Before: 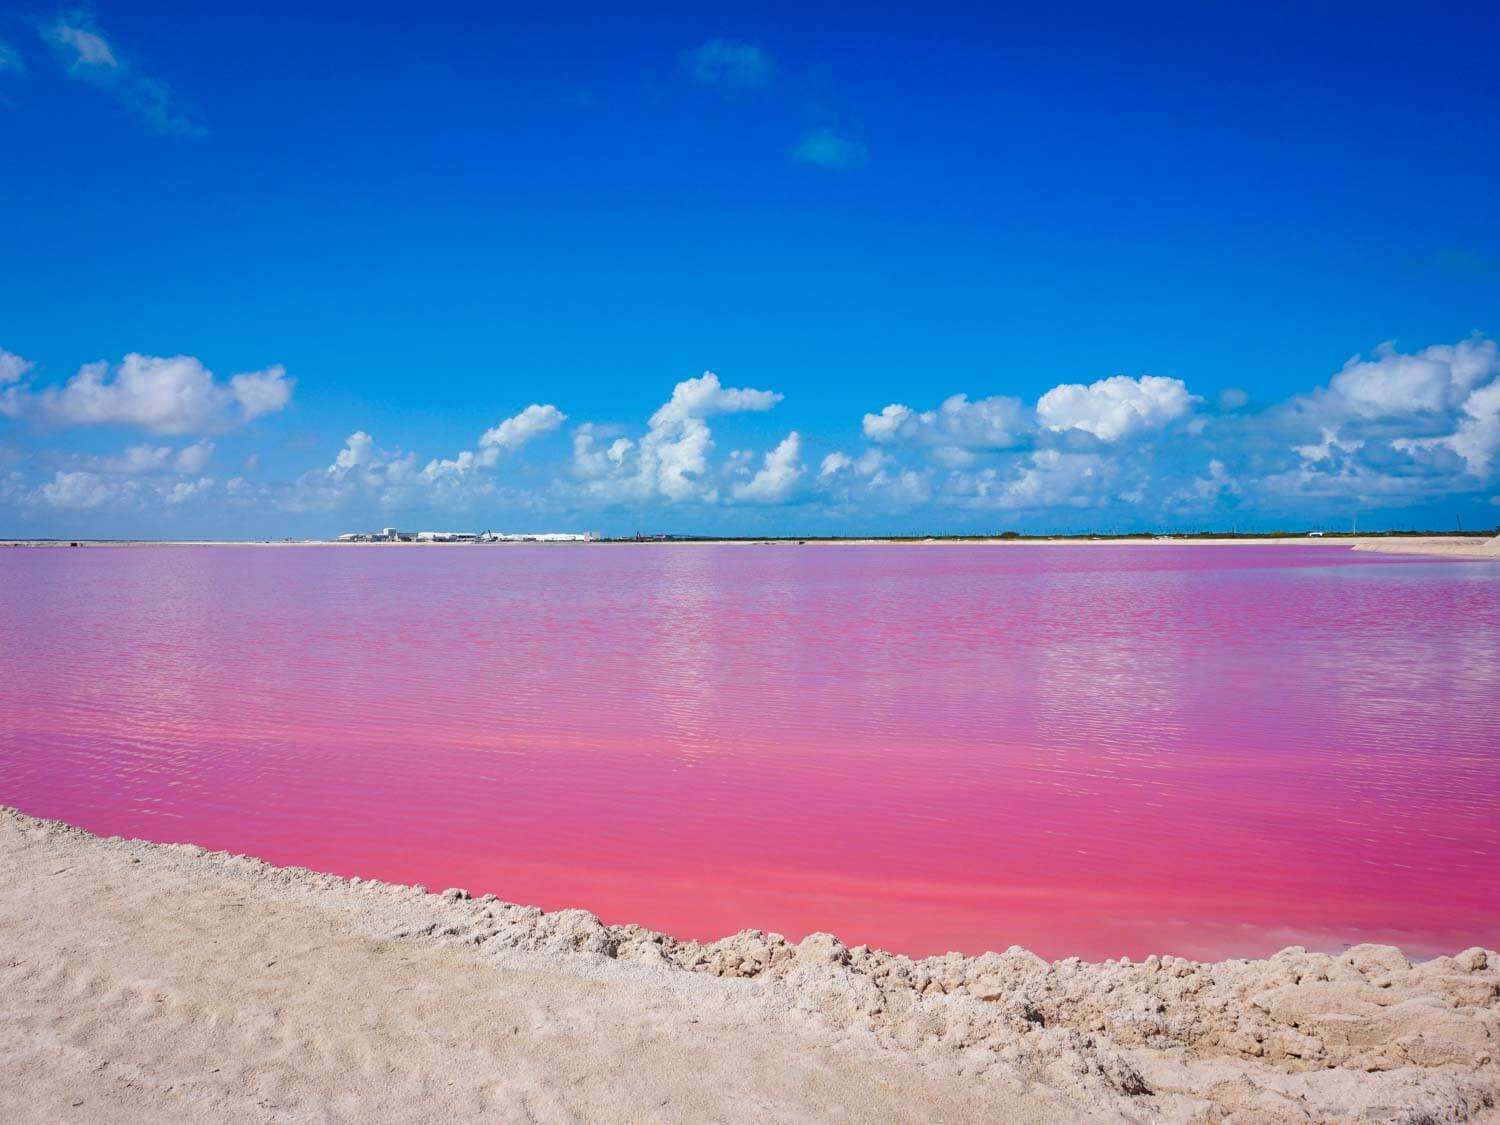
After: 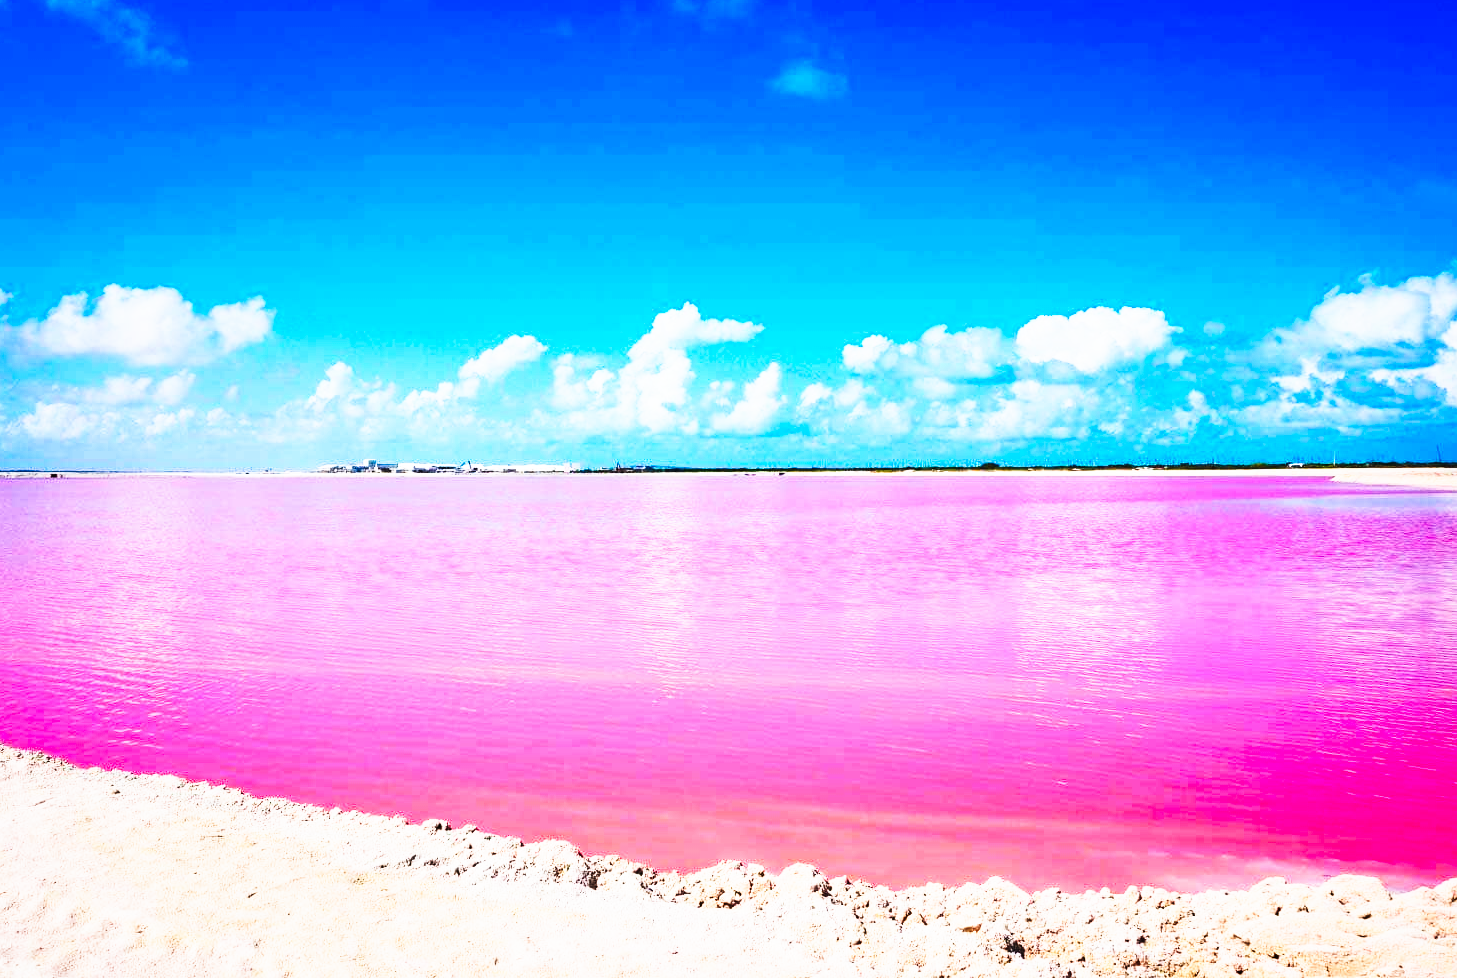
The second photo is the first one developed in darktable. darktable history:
tone curve: curves: ch0 [(0, 0) (0.56, 0.467) (0.846, 0.934) (1, 1)], preserve colors none
contrast brightness saturation: contrast 0.1, brightness 0.023, saturation 0.019
crop: left 1.336%, top 6.165%, right 1.513%, bottom 6.889%
base curve: curves: ch0 [(0, 0) (0.028, 0.03) (0.121, 0.232) (0.46, 0.748) (0.859, 0.968) (1, 1)], preserve colors none
